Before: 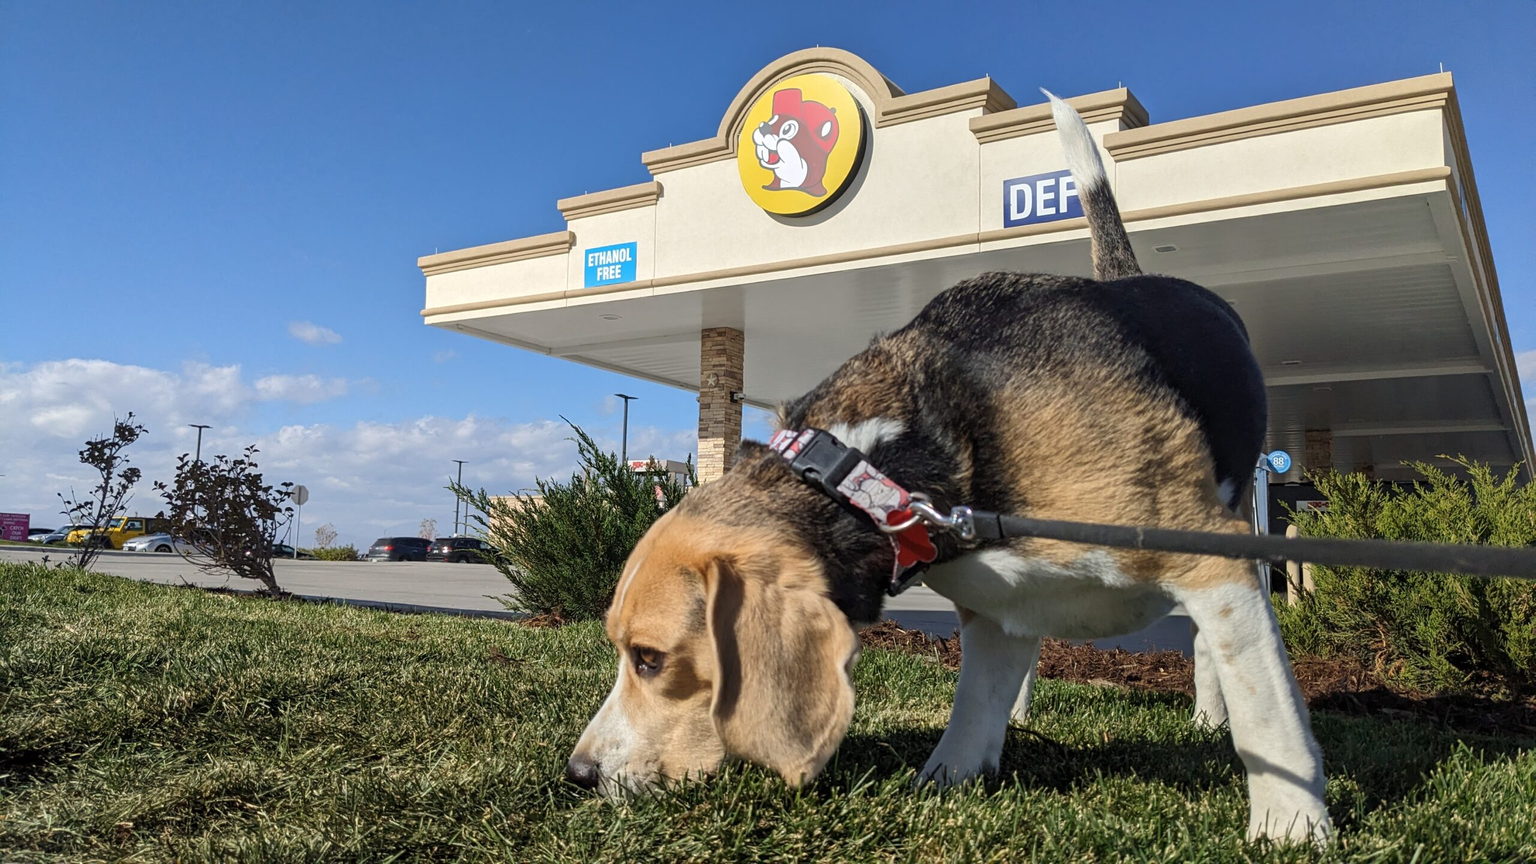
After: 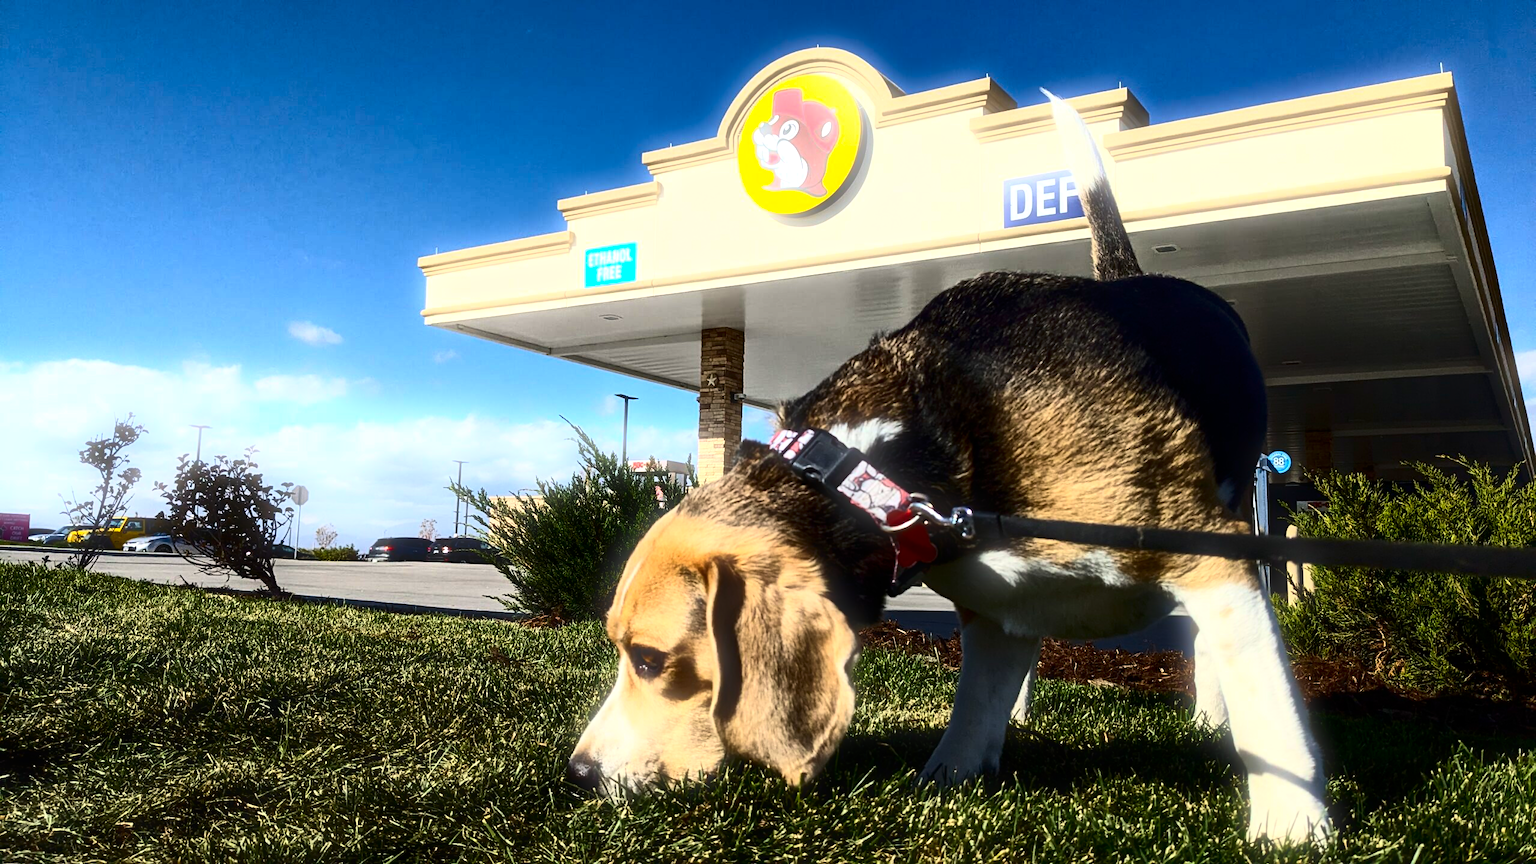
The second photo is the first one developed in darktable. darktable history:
contrast brightness saturation: contrast 0.32, brightness -0.08, saturation 0.17
bloom: size 5%, threshold 95%, strength 15%
color balance rgb: perceptual brilliance grading › highlights 14.29%, perceptual brilliance grading › mid-tones -5.92%, perceptual brilliance grading › shadows -26.83%, global vibrance 31.18%
